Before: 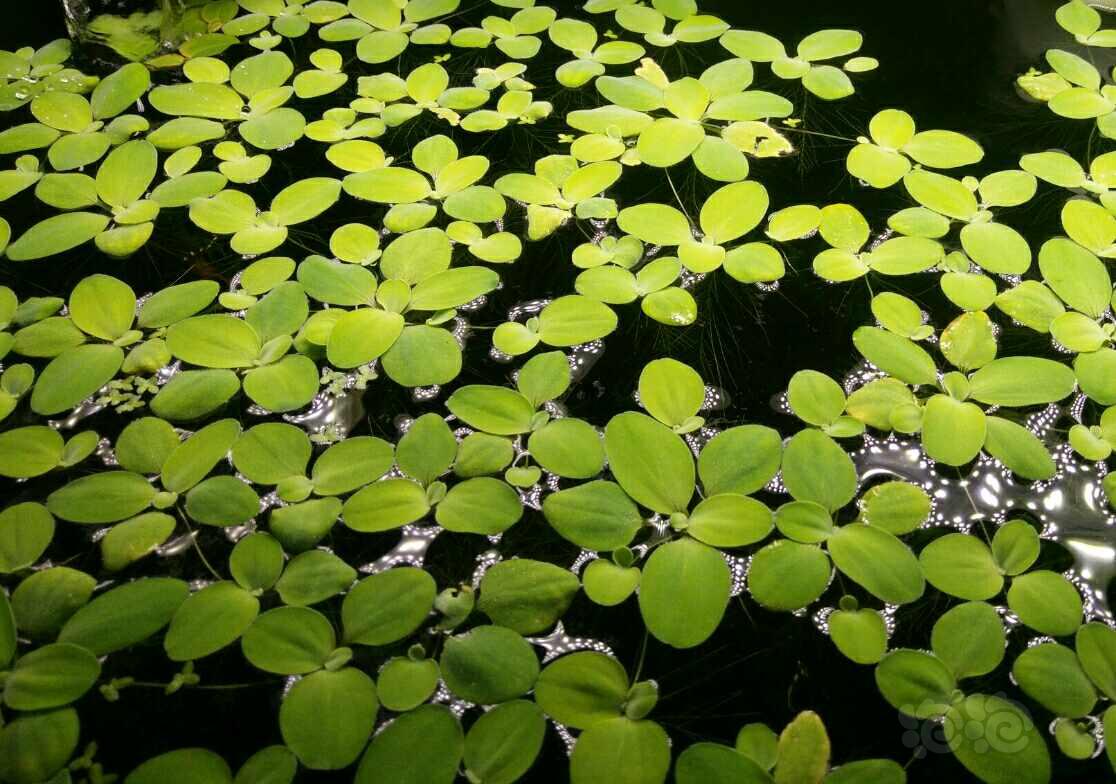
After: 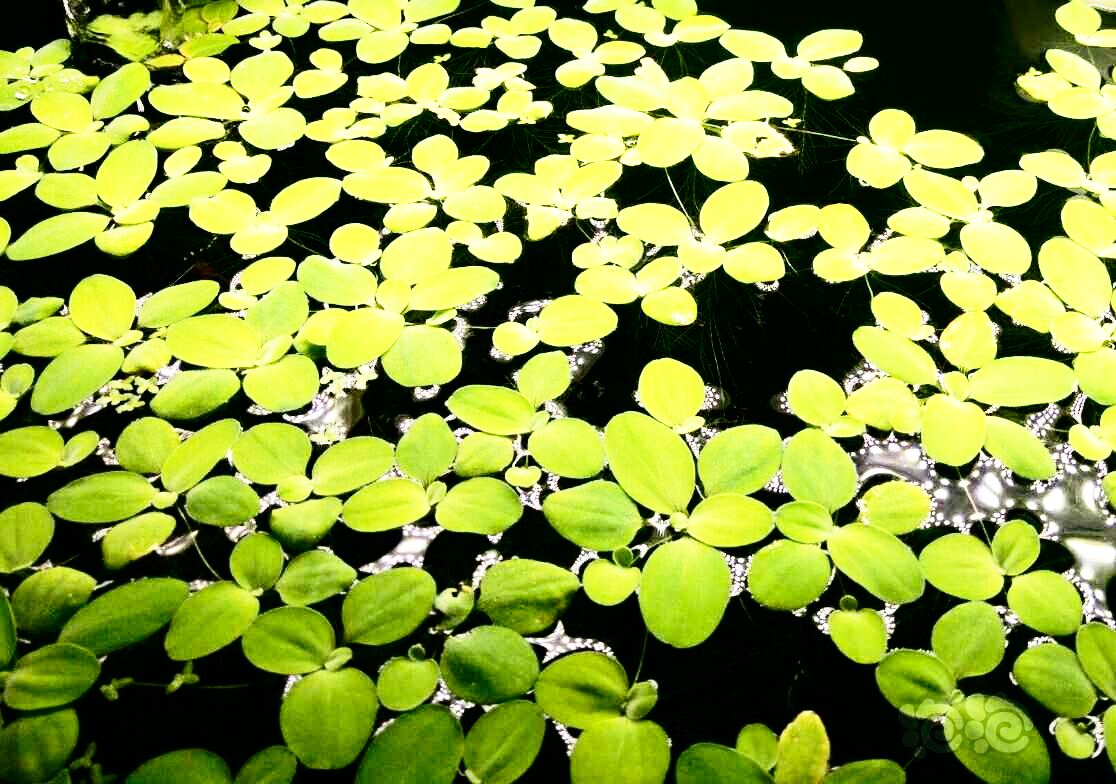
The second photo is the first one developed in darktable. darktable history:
base curve: curves: ch0 [(0, 0) (0.012, 0.01) (0.073, 0.168) (0.31, 0.711) (0.645, 0.957) (1, 1)], preserve colors none
contrast brightness saturation: contrast 0.279
